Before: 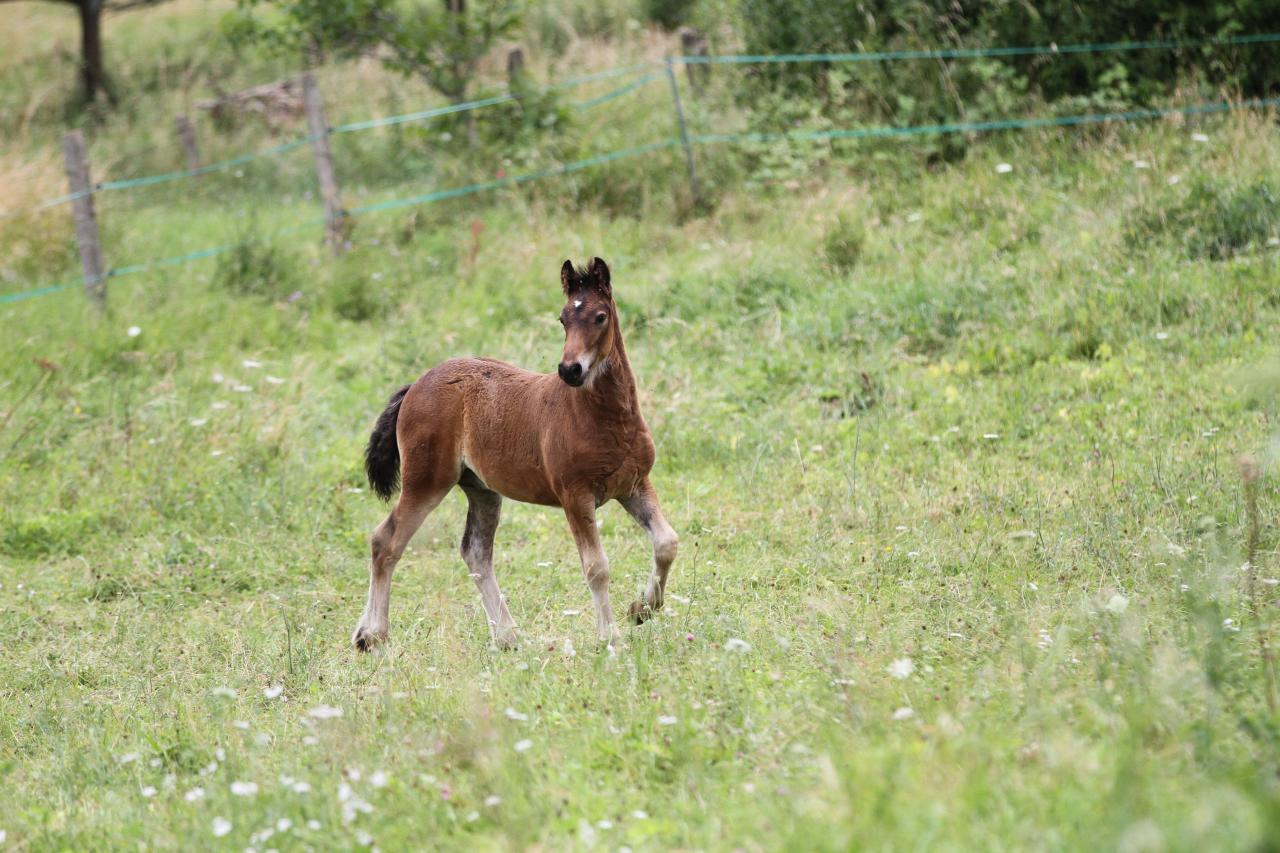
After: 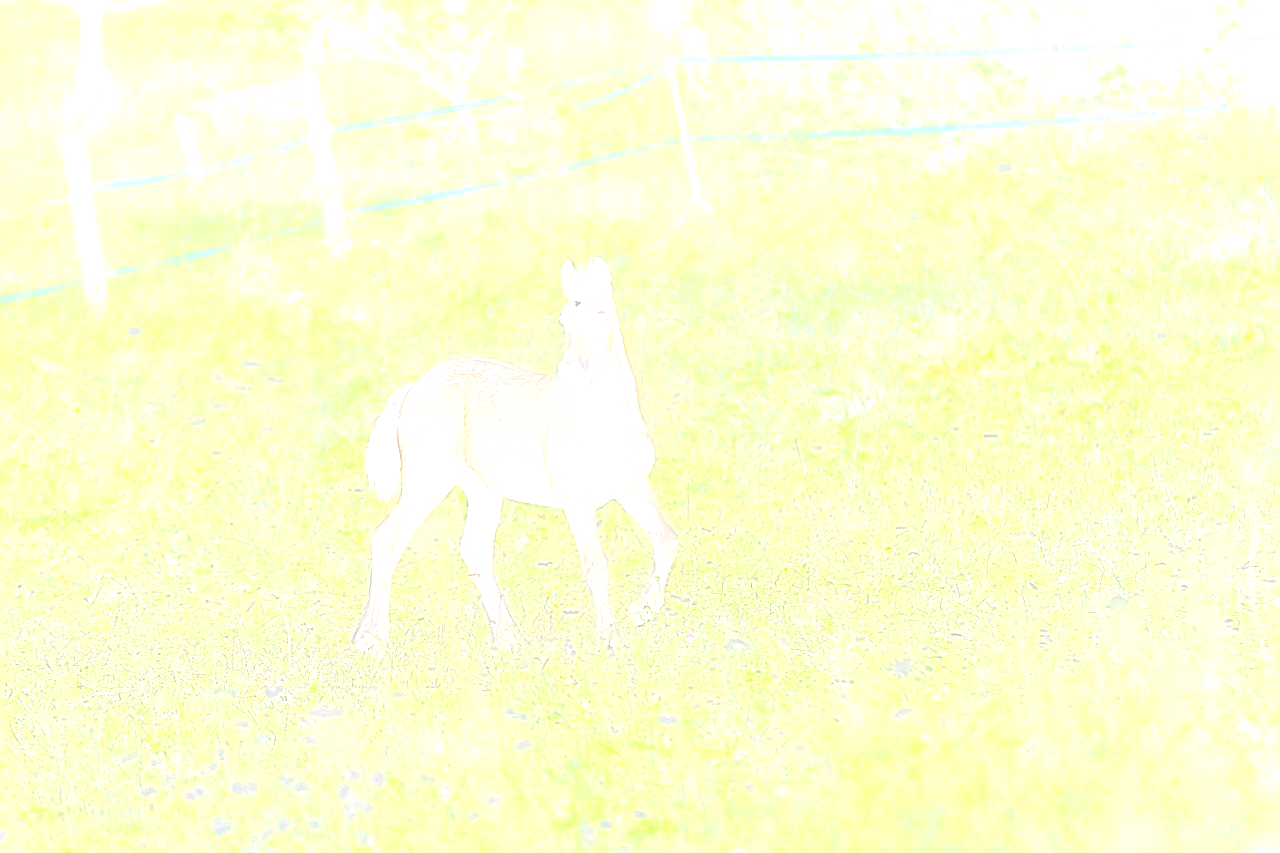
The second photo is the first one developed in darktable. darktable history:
sharpen: amount 2
exposure: exposure 0.636 EV, compensate highlight preservation false
bloom: size 70%, threshold 25%, strength 70%
